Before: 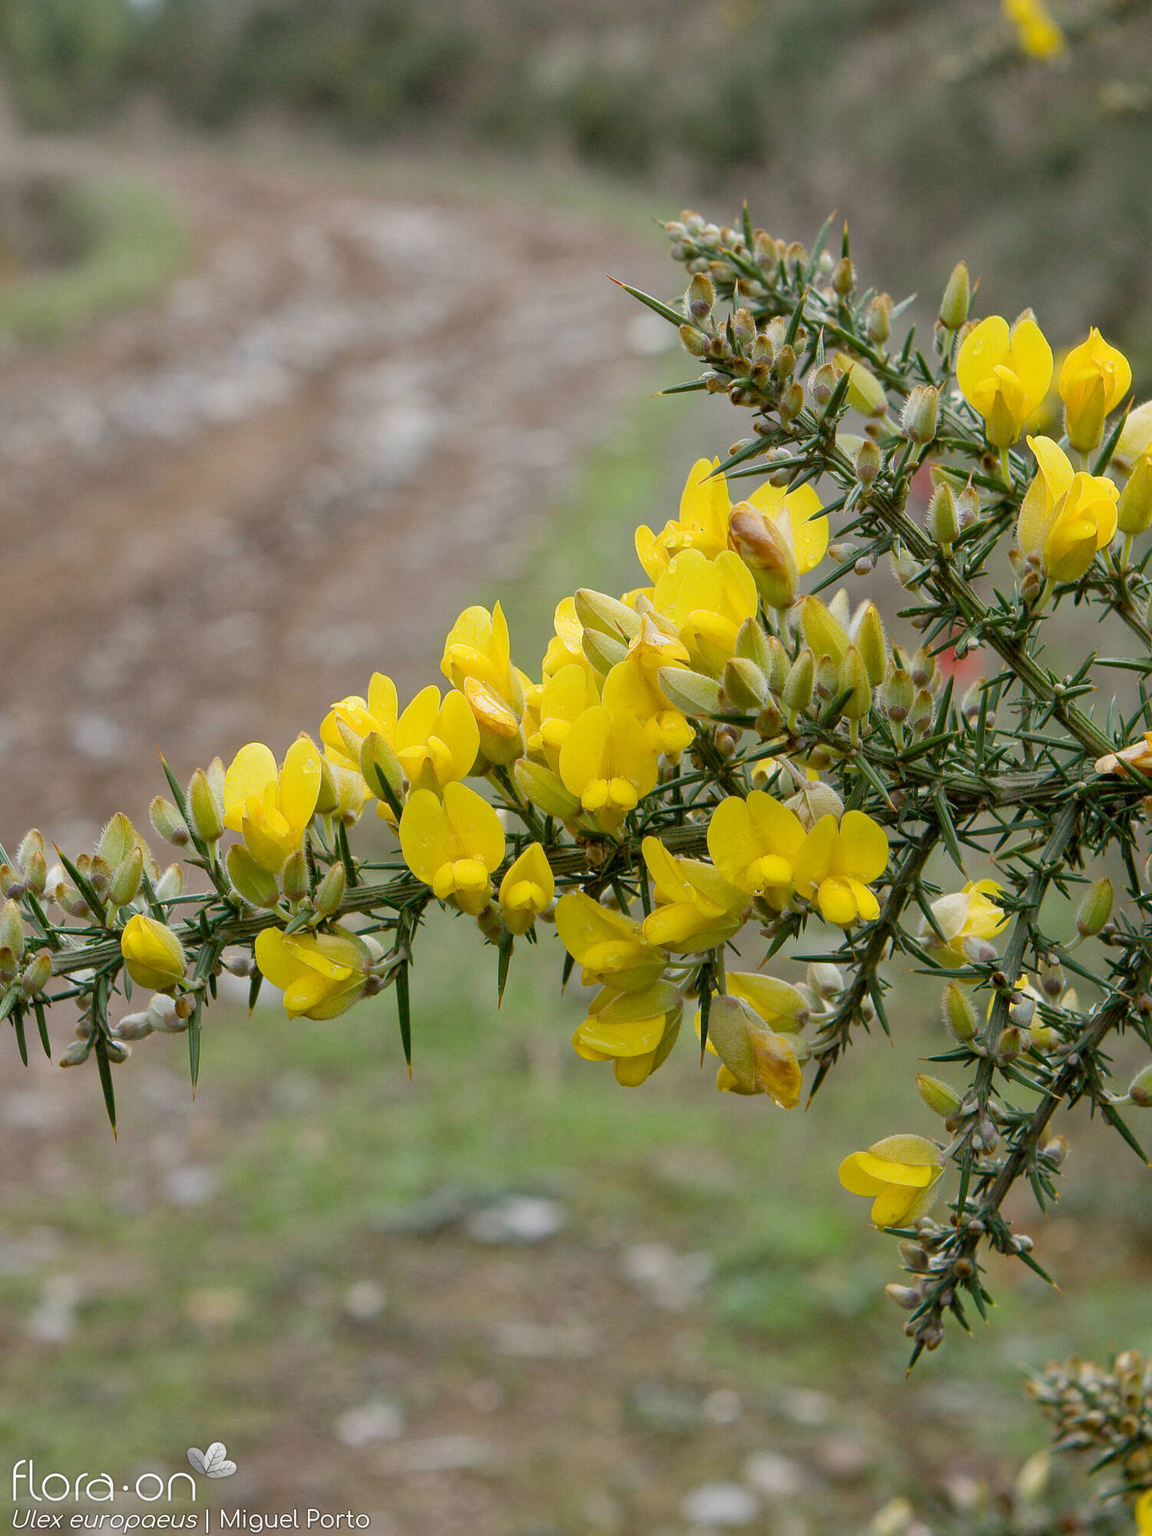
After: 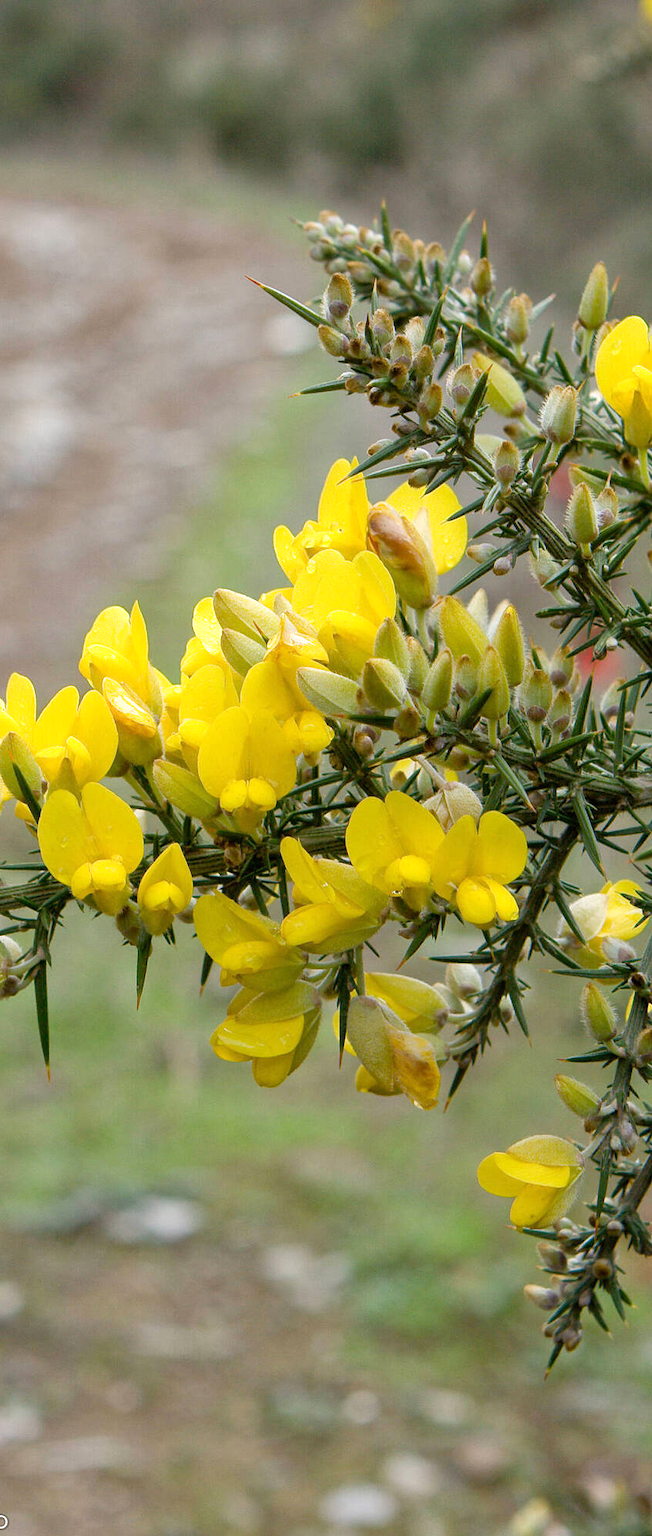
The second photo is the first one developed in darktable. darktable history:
tone equalizer: -8 EV -0.424 EV, -7 EV -0.371 EV, -6 EV -0.301 EV, -5 EV -0.191 EV, -3 EV 0.254 EV, -2 EV 0.333 EV, -1 EV 0.41 EV, +0 EV 0.438 EV, mask exposure compensation -0.512 EV
crop: left 31.44%, top 0.011%, right 11.923%
